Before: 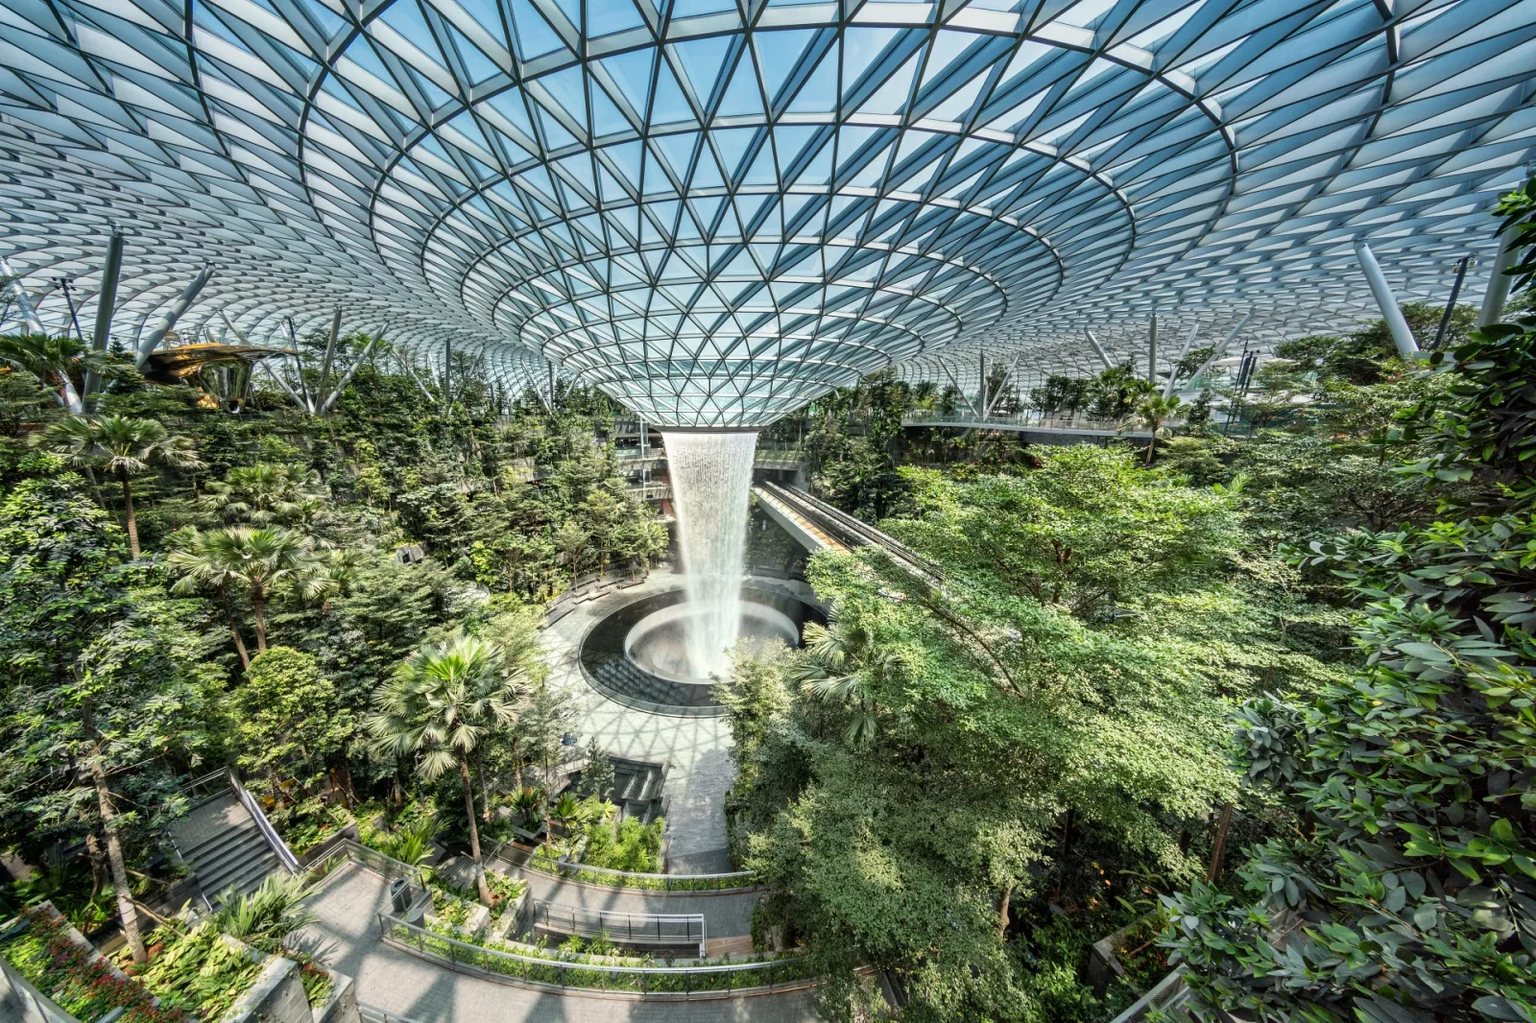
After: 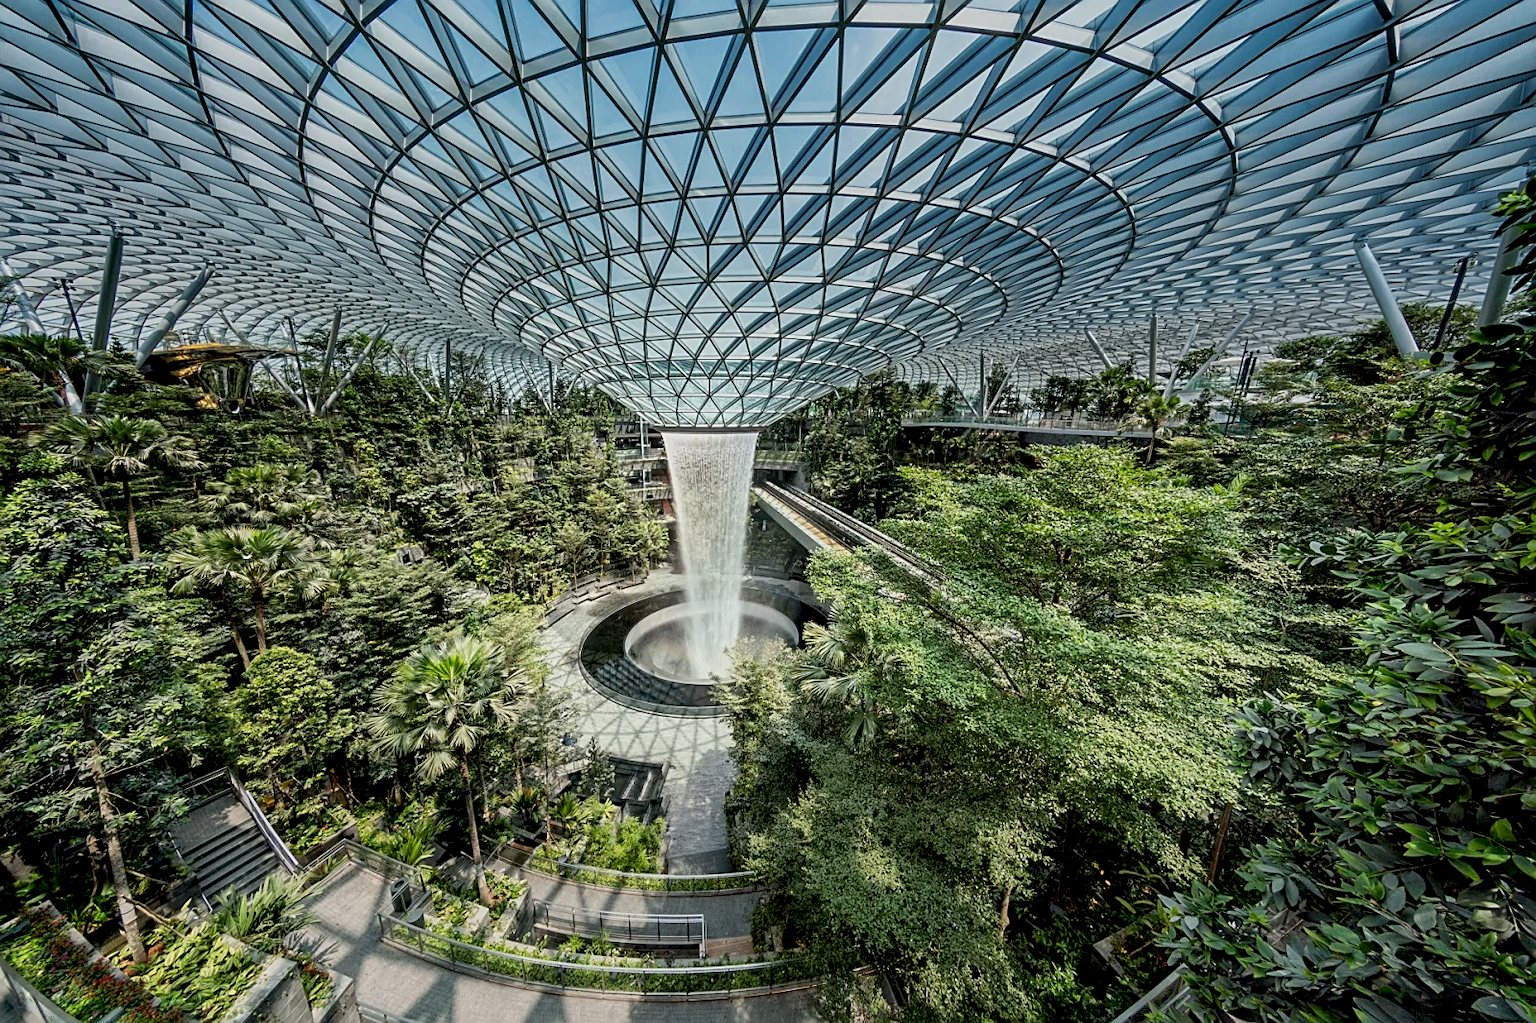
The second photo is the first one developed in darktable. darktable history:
exposure: black level correction 0.011, exposure -0.483 EV, compensate highlight preservation false
sharpen: on, module defaults
local contrast: highlights 104%, shadows 99%, detail 119%, midtone range 0.2
